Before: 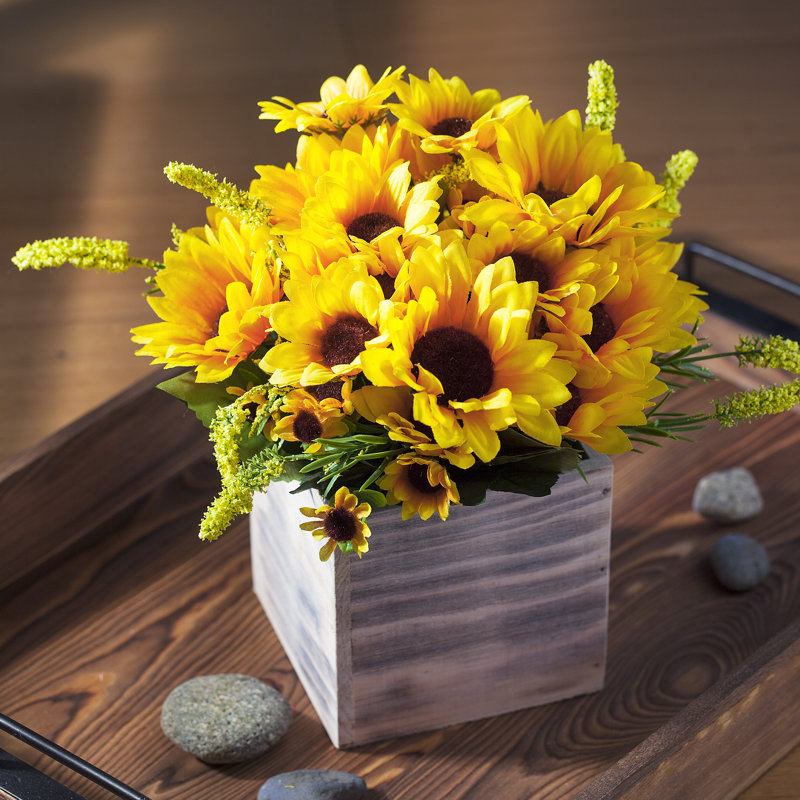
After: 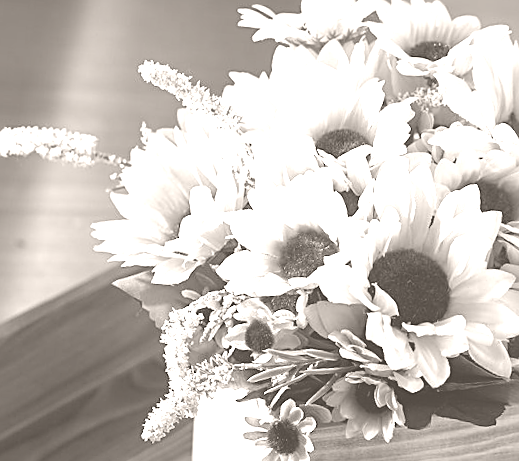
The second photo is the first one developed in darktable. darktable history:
colorize: hue 34.49°, saturation 35.33%, source mix 100%, lightness 55%, version 1
crop and rotate: angle -4.99°, left 2.122%, top 6.945%, right 27.566%, bottom 30.519%
sharpen: on, module defaults
